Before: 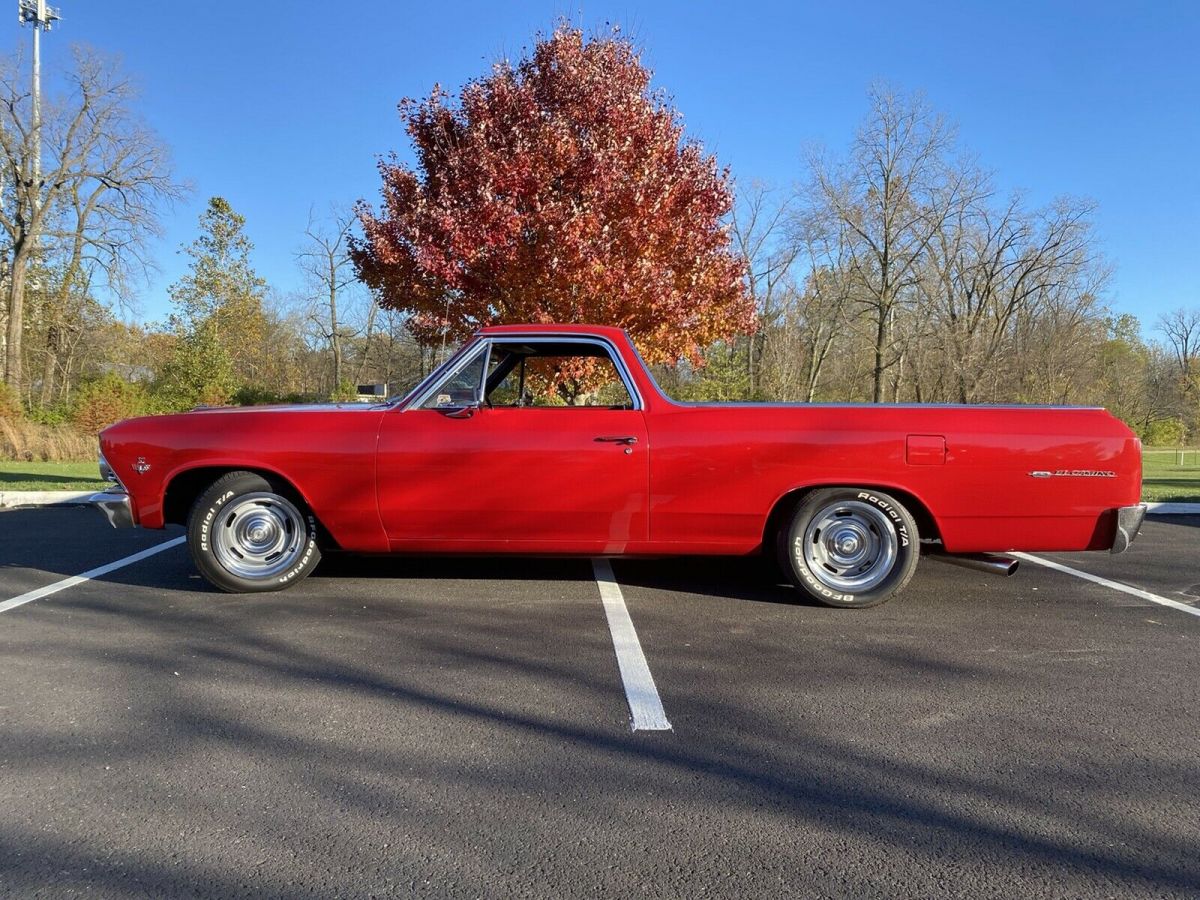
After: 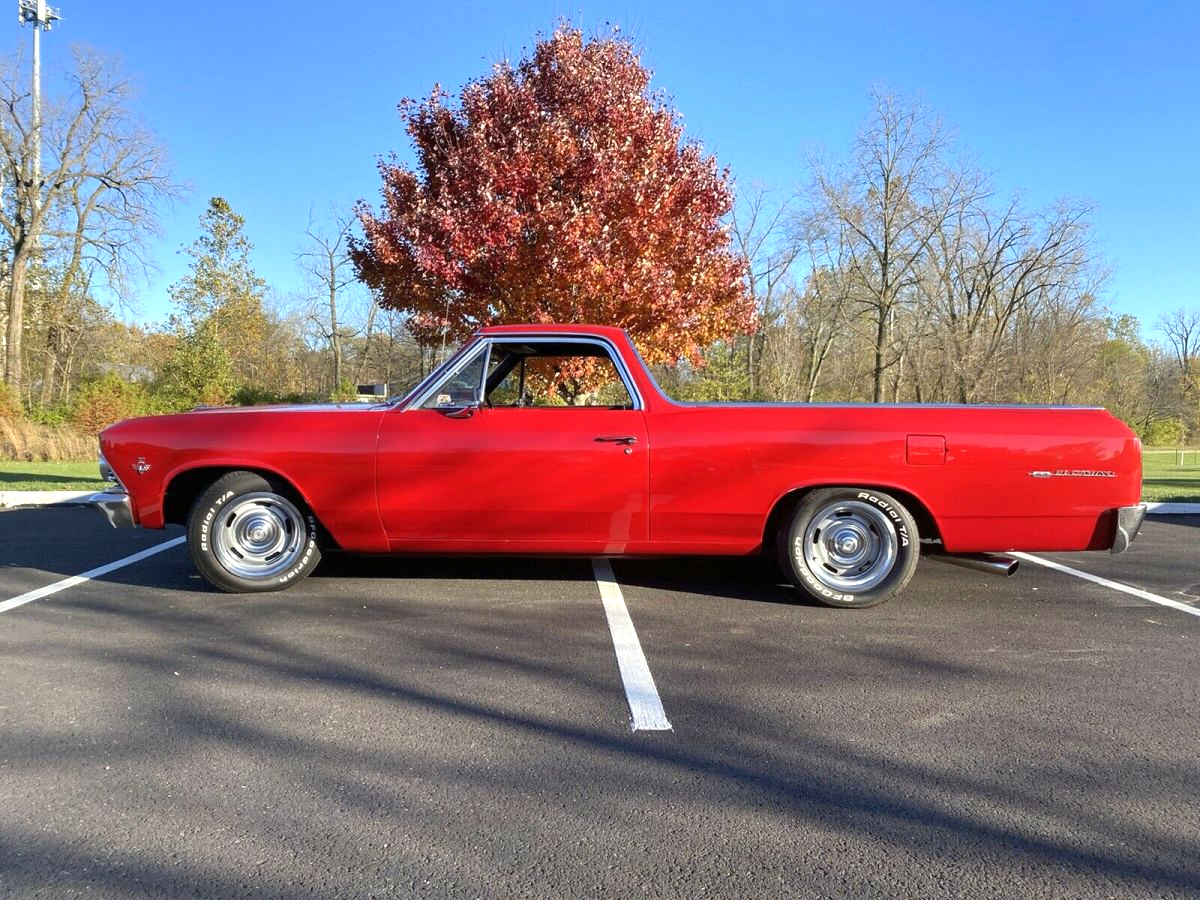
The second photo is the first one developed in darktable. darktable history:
exposure: black level correction 0, exposure 0.5 EV, compensate exposure bias true, compensate highlight preservation false
